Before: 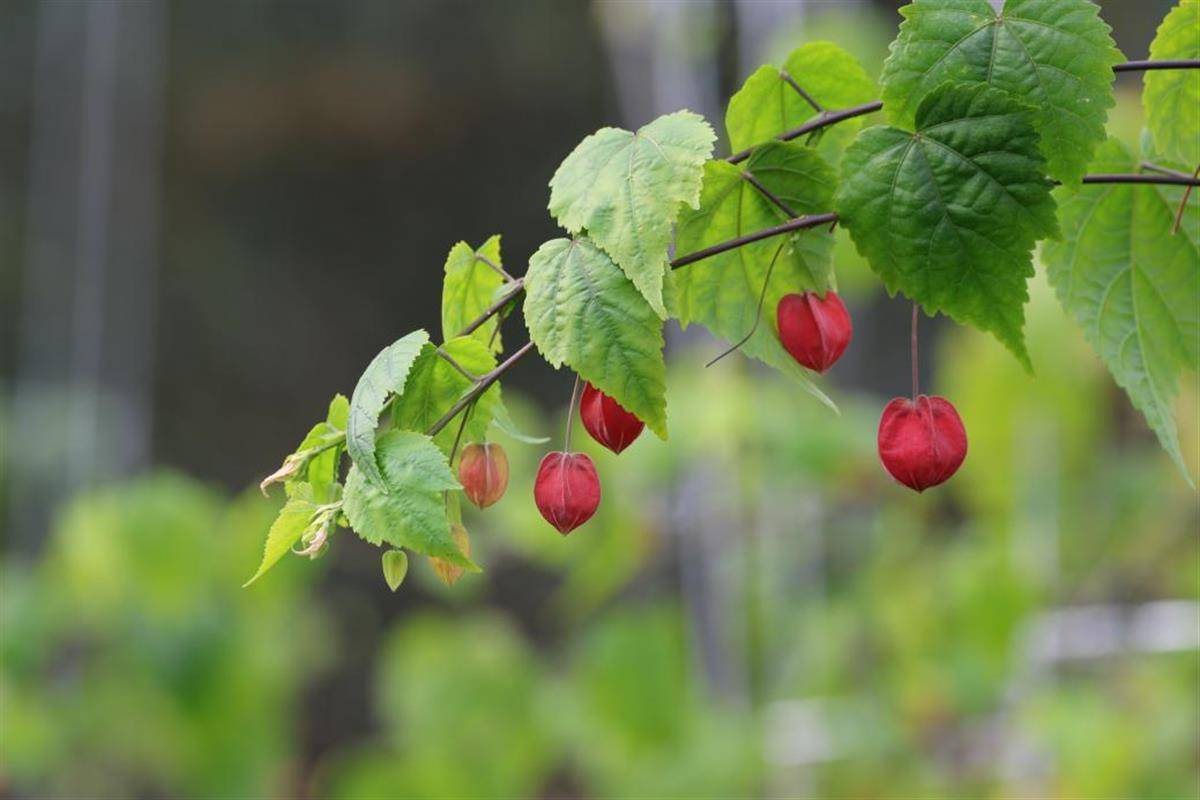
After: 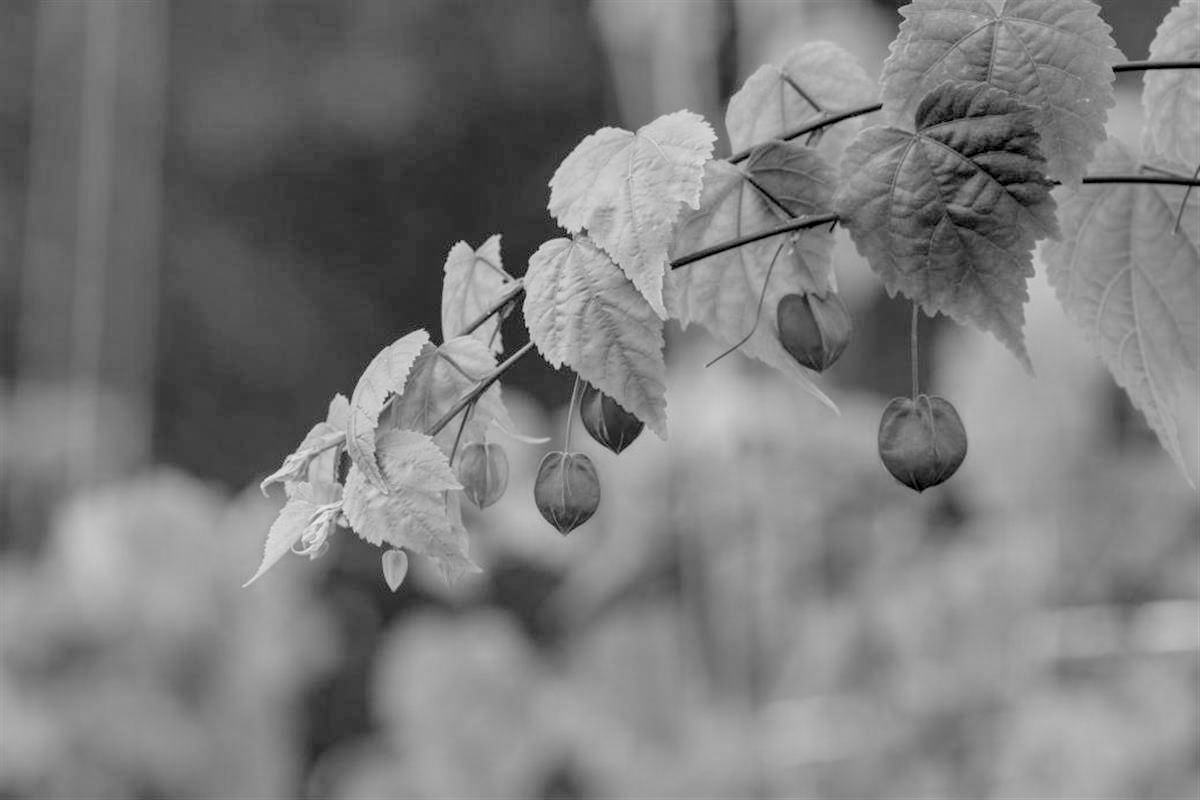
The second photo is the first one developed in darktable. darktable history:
fill light: exposure -2 EV, width 8.6
monochrome: size 3.1
color balance rgb: shadows lift › chroma 1%, shadows lift › hue 113°, highlights gain › chroma 0.2%, highlights gain › hue 333°, perceptual saturation grading › global saturation 20%, perceptual saturation grading › highlights -50%, perceptual saturation grading › shadows 25%, contrast -10%
rgb levels: preserve colors sum RGB, levels [[0.038, 0.433, 0.934], [0, 0.5, 1], [0, 0.5, 1]]
local contrast: on, module defaults
shadows and highlights: shadows 60, soften with gaussian
